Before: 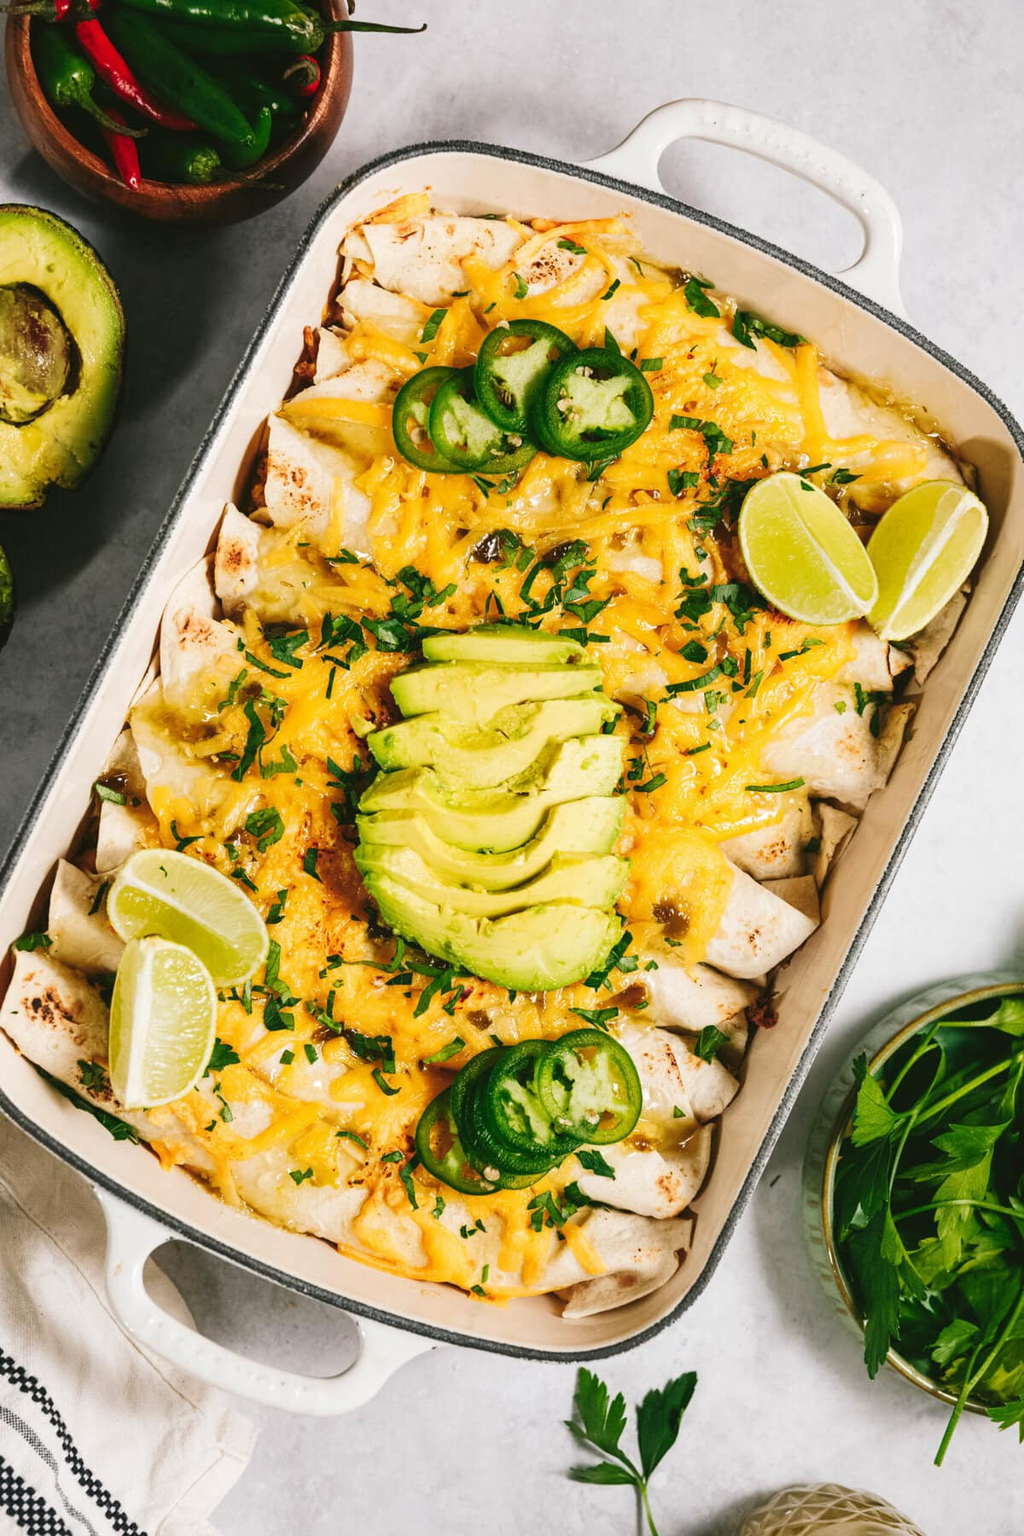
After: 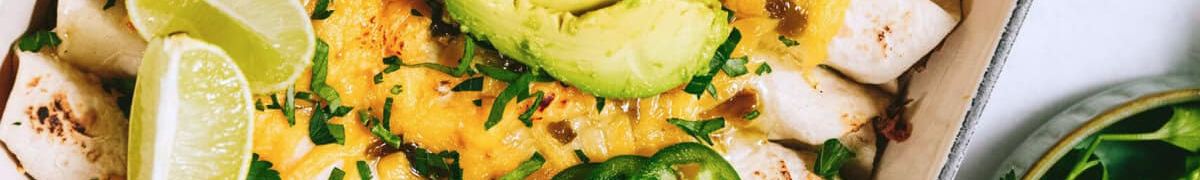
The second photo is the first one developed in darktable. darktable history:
crop and rotate: top 59.084%, bottom 30.916%
color calibration: illuminant as shot in camera, x 0.358, y 0.373, temperature 4628.91 K
